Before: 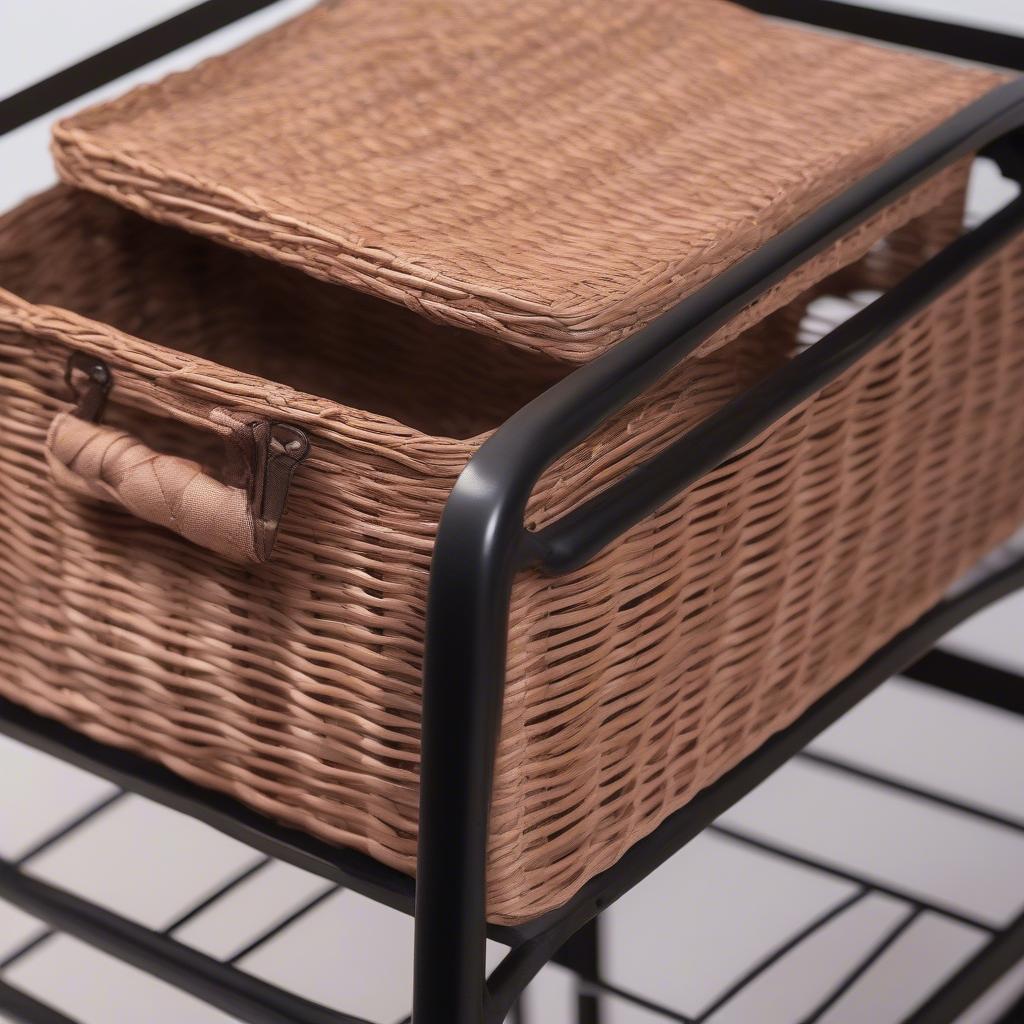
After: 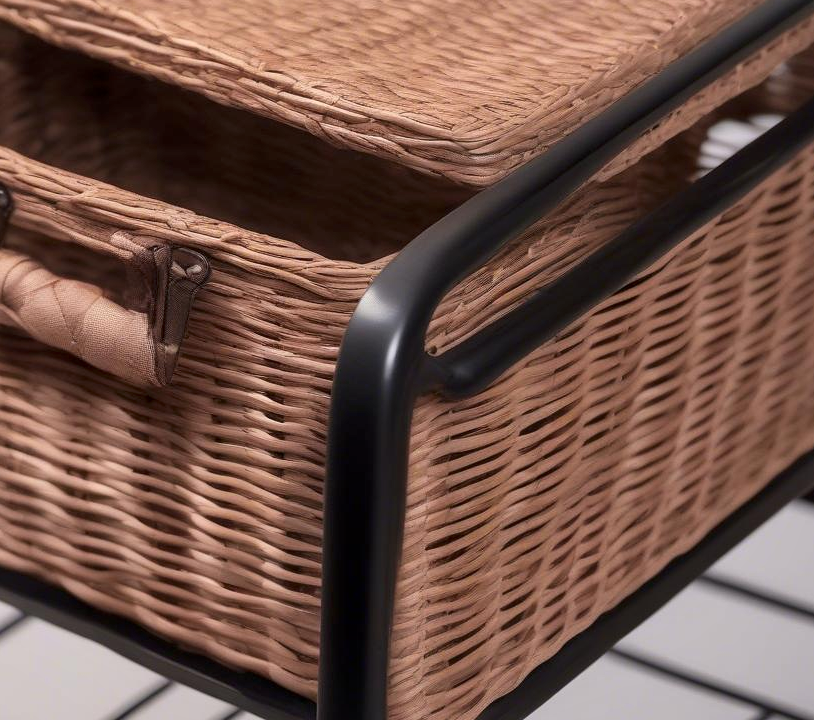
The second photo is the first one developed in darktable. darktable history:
crop: left 9.759%, top 17.247%, right 10.68%, bottom 12.363%
local contrast: mode bilateral grid, contrast 20, coarseness 49, detail 144%, midtone range 0.2
